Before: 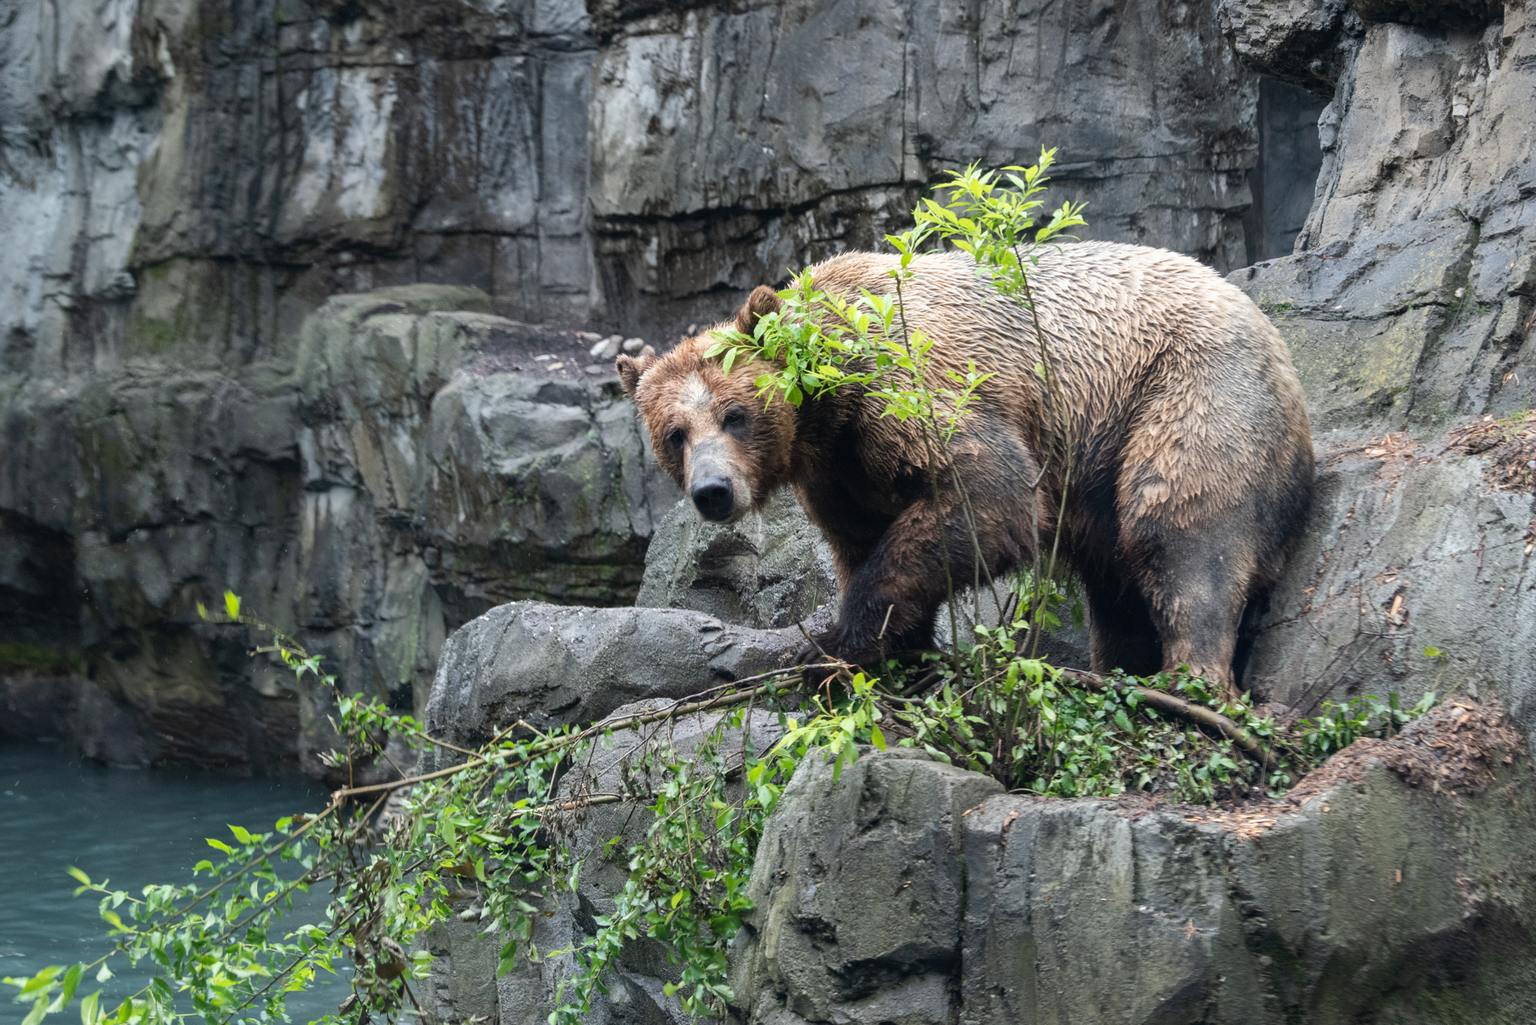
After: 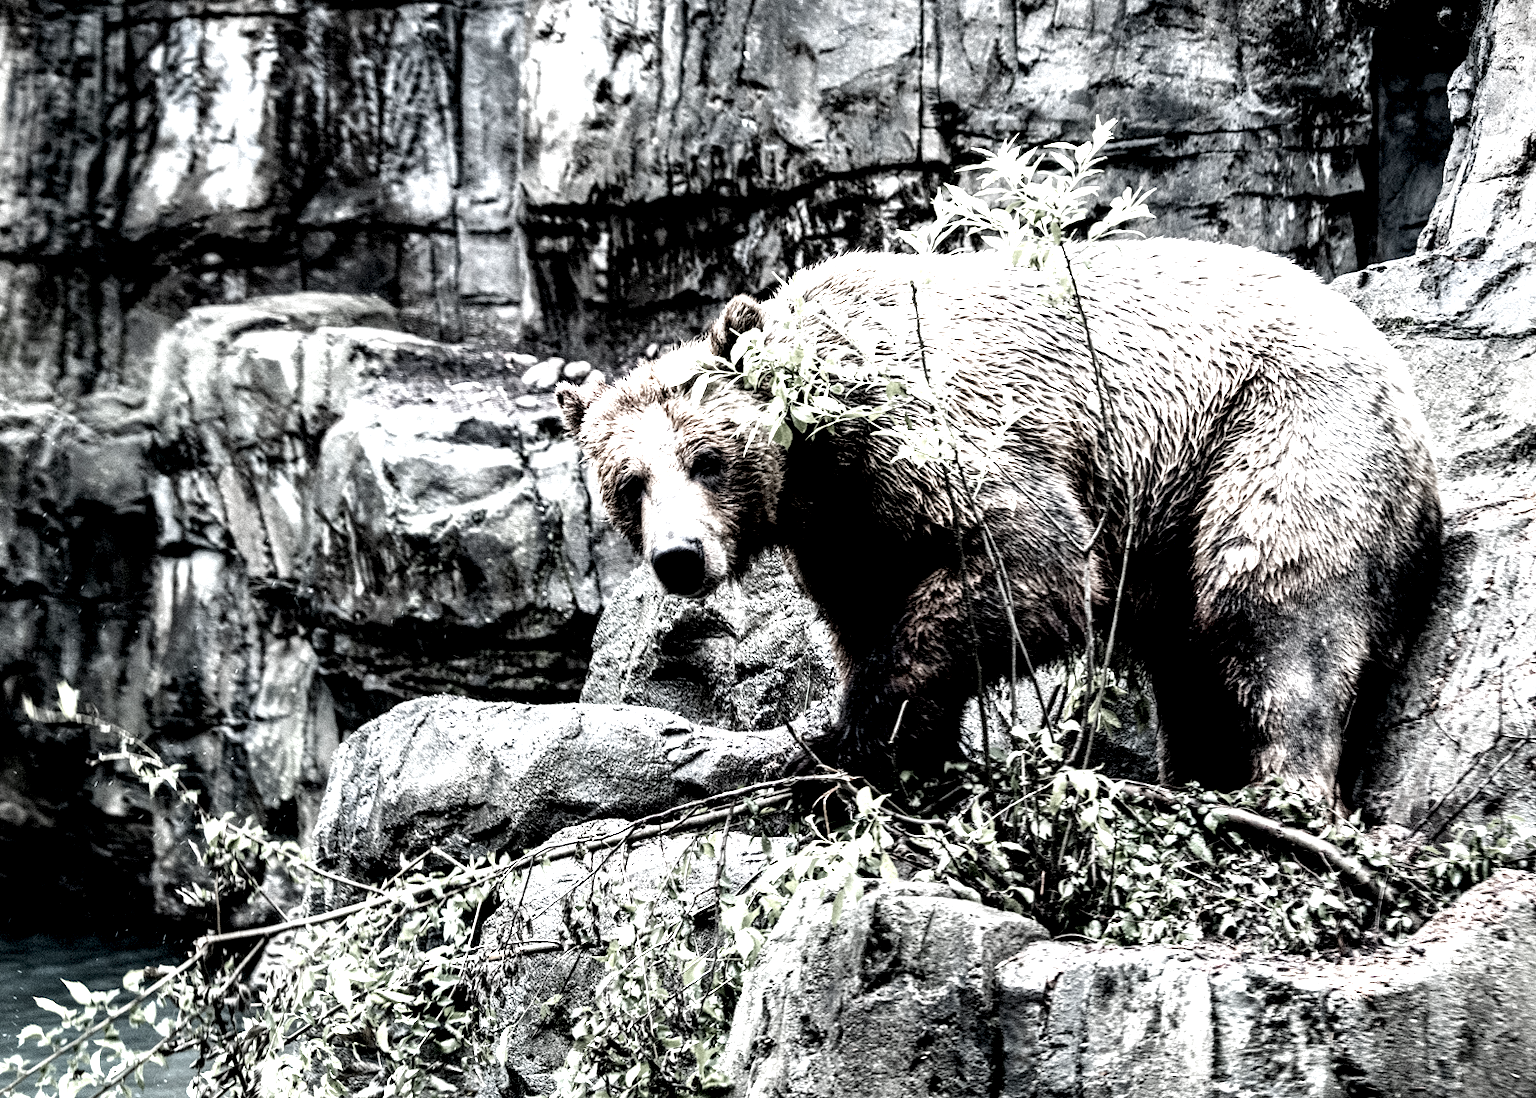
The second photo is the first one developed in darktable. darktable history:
local contrast: shadows 186%, detail 226%
contrast brightness saturation: saturation -0.063
color zones: curves: ch1 [(0, 0.708) (0.088, 0.648) (0.245, 0.187) (0.429, 0.326) (0.571, 0.498) (0.714, 0.5) (0.857, 0.5) (1, 0.708)]
crop: left 11.666%, top 5.287%, right 9.585%, bottom 10.365%
filmic rgb: black relative exposure -7.65 EV, white relative exposure 4 EV, threshold 3.02 EV, hardness 4.02, contrast 1.099, highlights saturation mix -31.16%, preserve chrominance no, color science v4 (2020), contrast in shadows soft, enable highlight reconstruction true
levels: levels [0, 0.352, 0.703]
color calibration: illuminant same as pipeline (D50), adaptation none (bypass), x 0.334, y 0.334, temperature 5006.82 K
